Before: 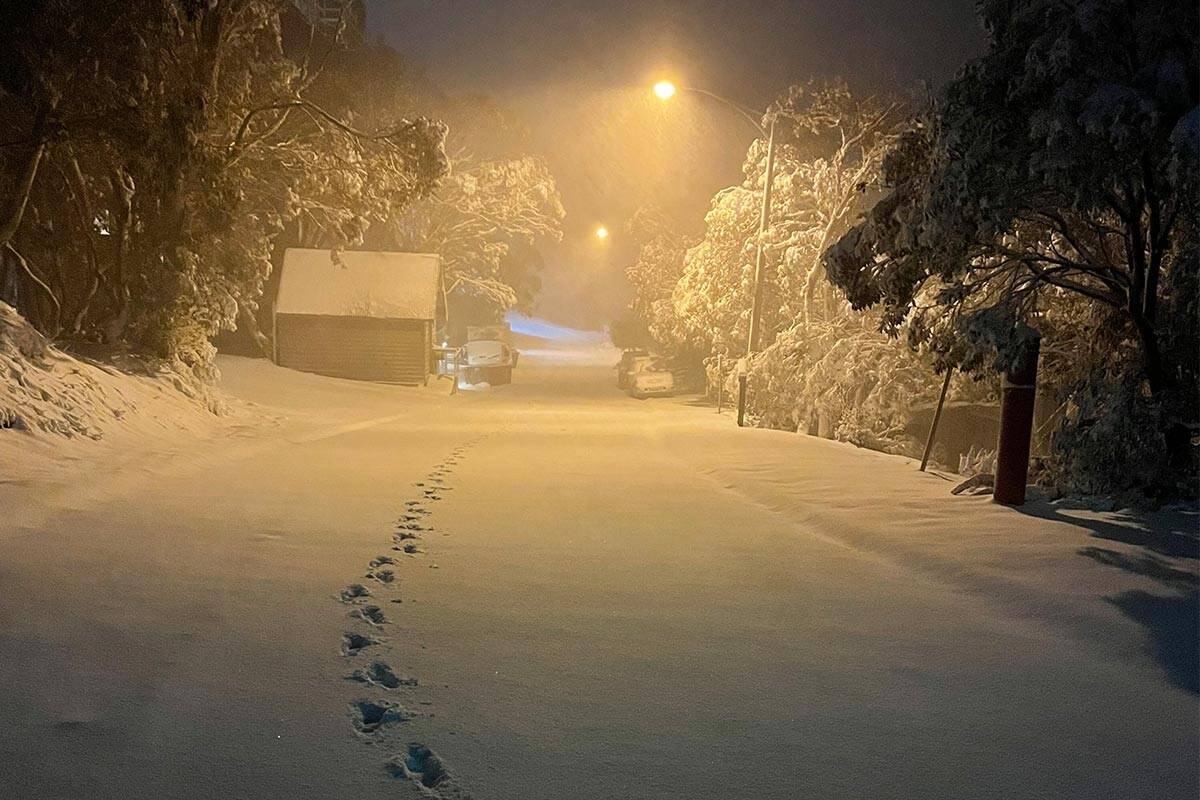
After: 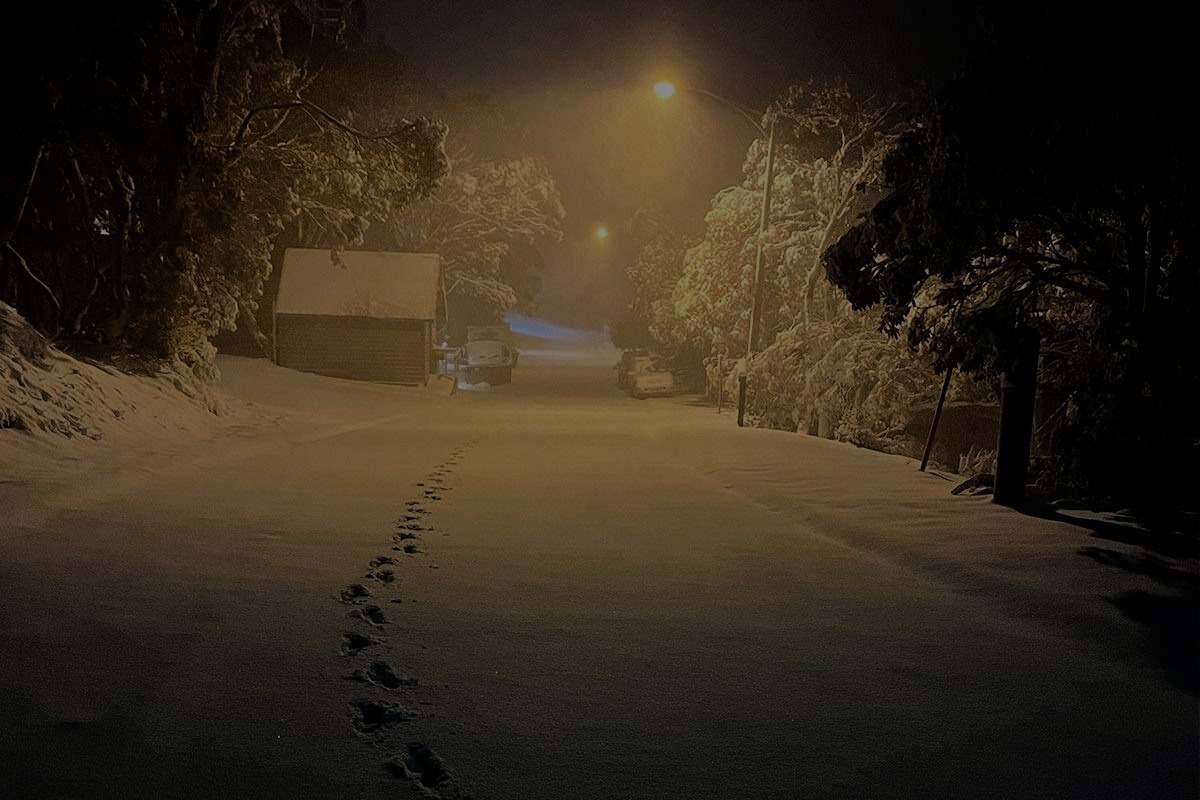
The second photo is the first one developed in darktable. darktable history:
exposure: exposure -2.002 EV, compensate highlight preservation false
filmic rgb: black relative exposure -7.15 EV, white relative exposure 5.36 EV, hardness 3.02
